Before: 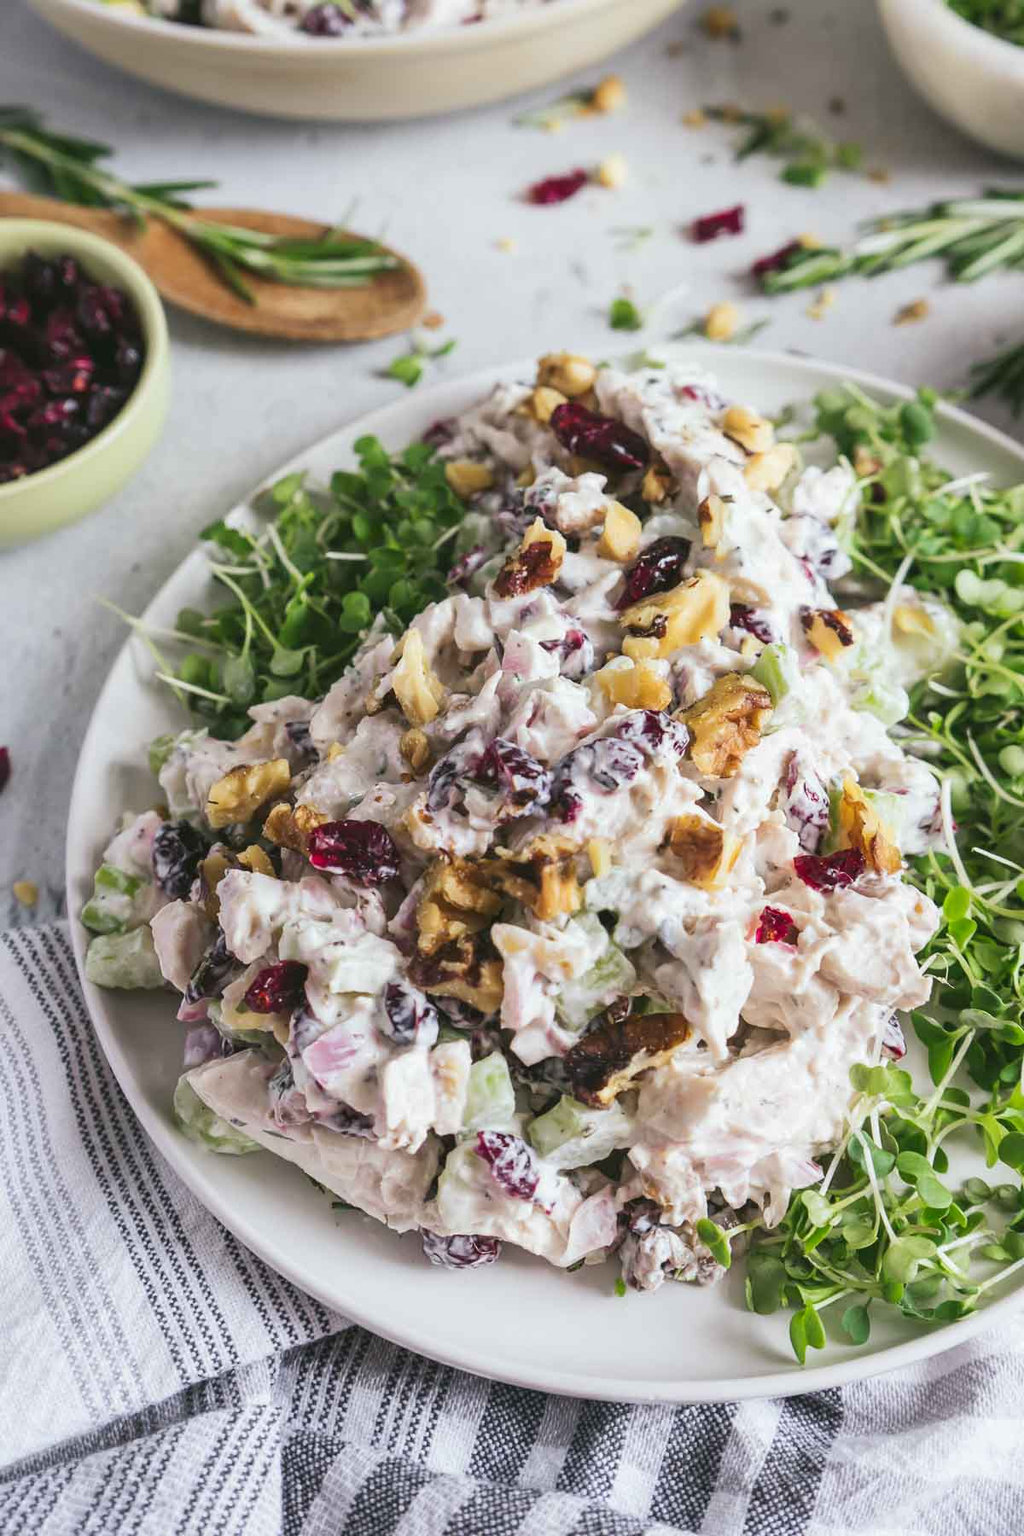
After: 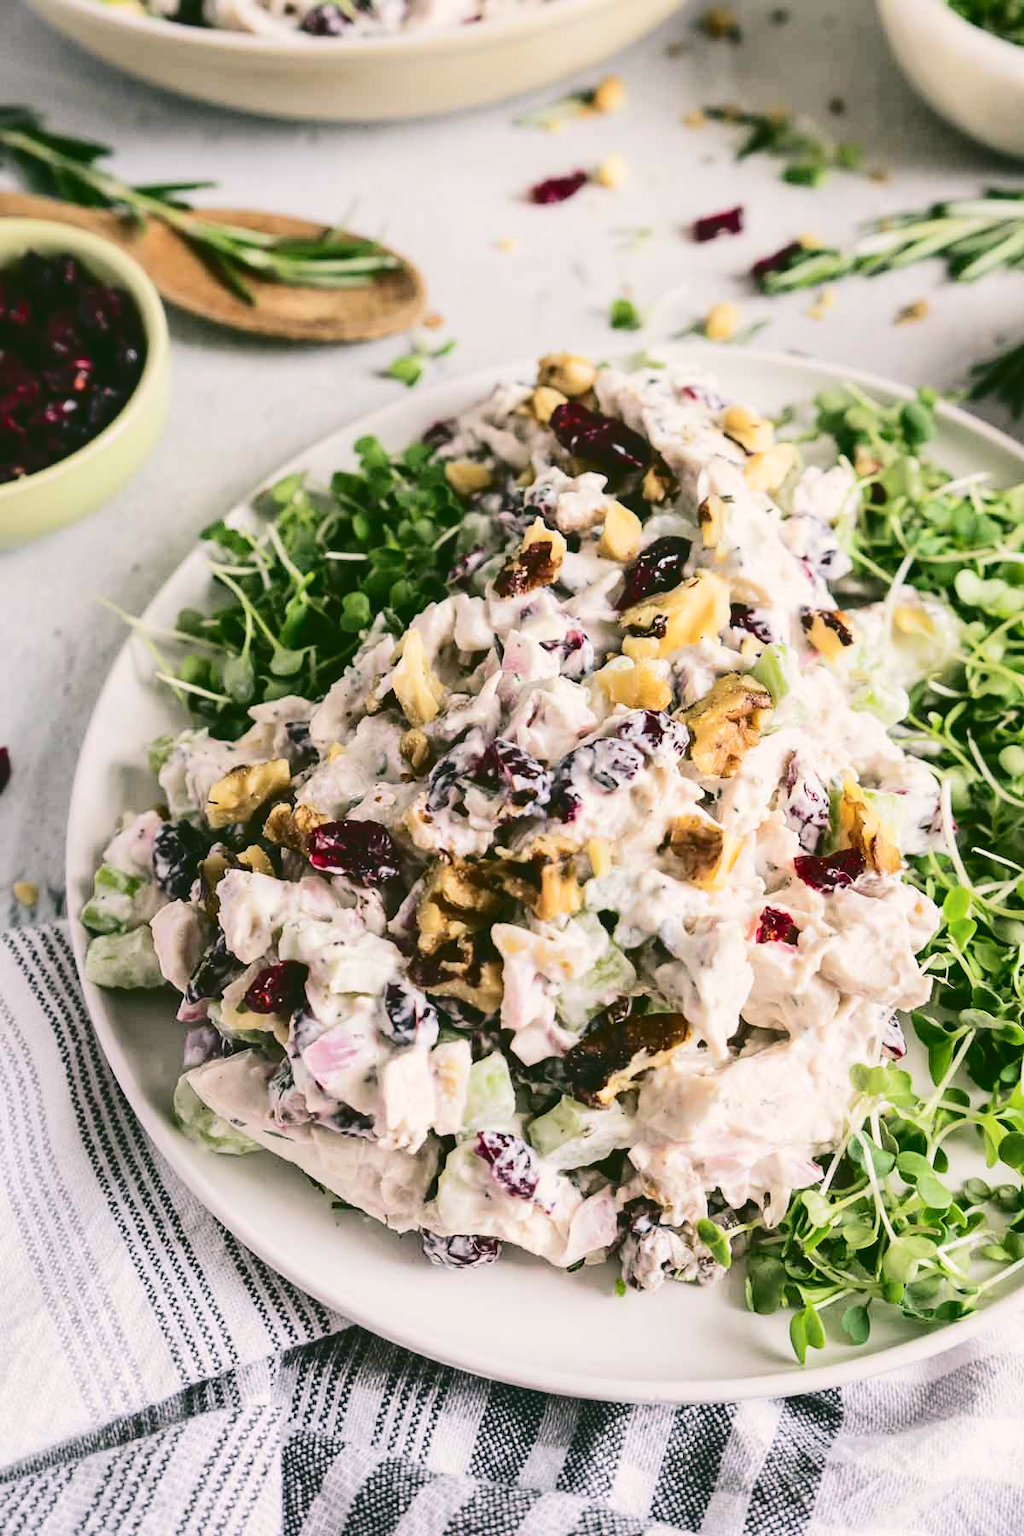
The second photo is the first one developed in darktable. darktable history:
tone curve: curves: ch0 [(0, 0) (0.003, 0.084) (0.011, 0.084) (0.025, 0.084) (0.044, 0.084) (0.069, 0.085) (0.1, 0.09) (0.136, 0.1) (0.177, 0.119) (0.224, 0.144) (0.277, 0.205) (0.335, 0.298) (0.399, 0.417) (0.468, 0.525) (0.543, 0.631) (0.623, 0.72) (0.709, 0.8) (0.801, 0.867) (0.898, 0.934) (1, 1)], color space Lab, independent channels, preserve colors none
color correction: highlights a* 4.47, highlights b* 4.92, shadows a* -7.27, shadows b* 4.84
